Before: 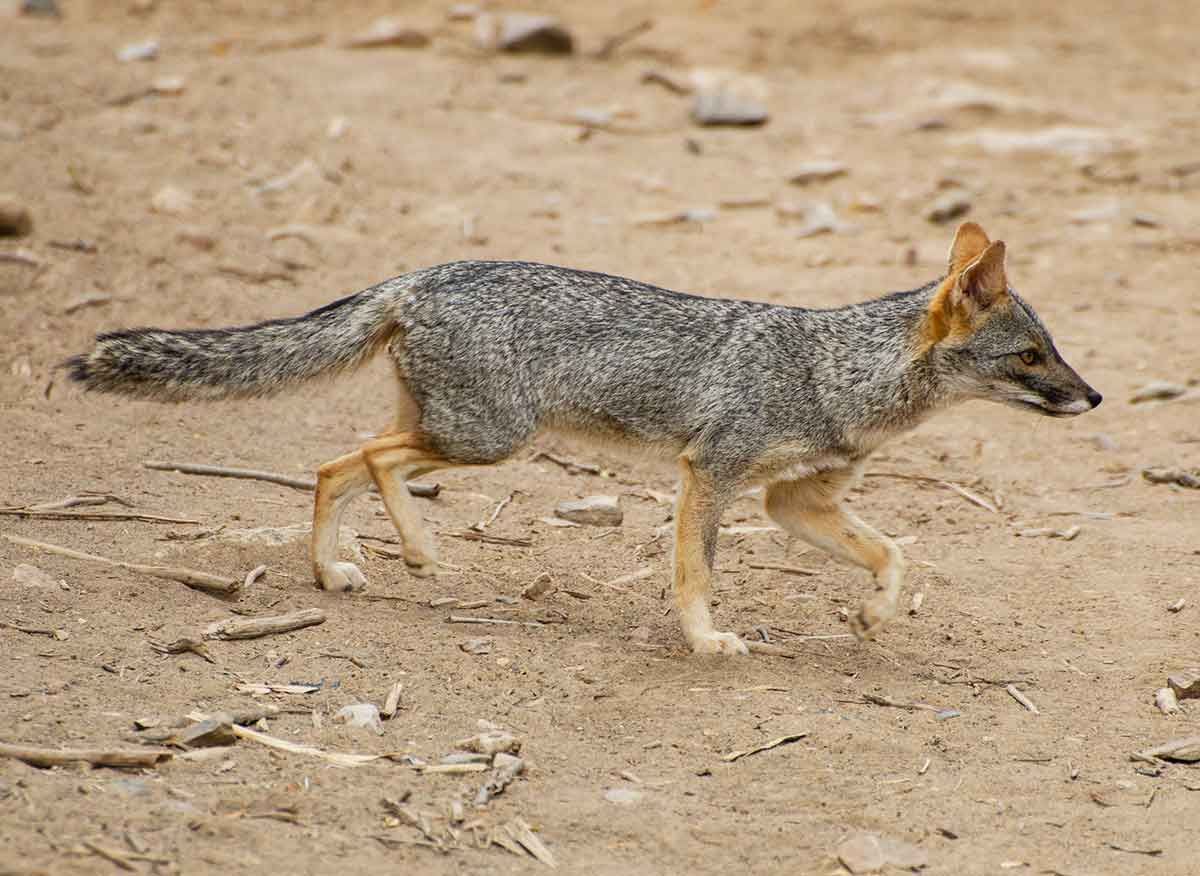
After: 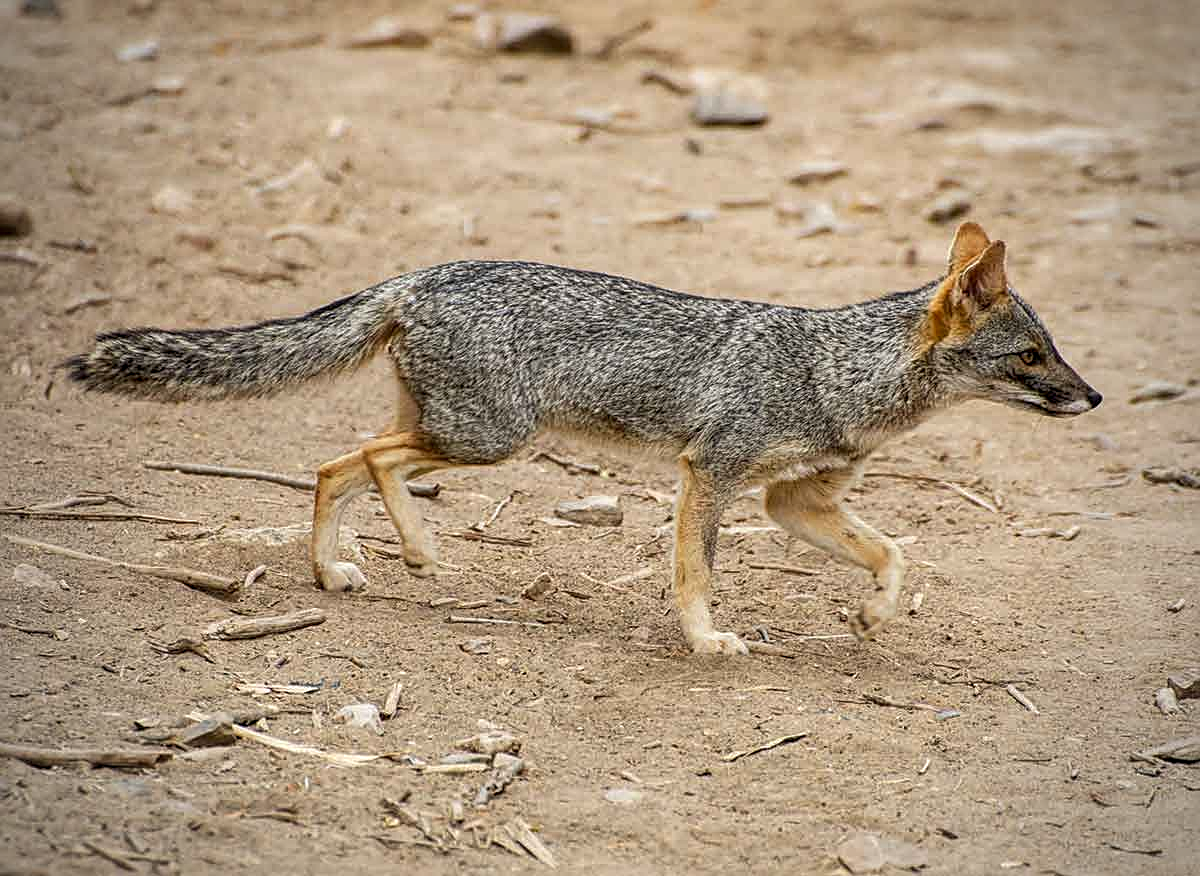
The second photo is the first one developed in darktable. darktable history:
sharpen: on, module defaults
local contrast: detail 130%
vignetting: fall-off start 71.39%, brightness -0.416, saturation -0.305, unbound false
